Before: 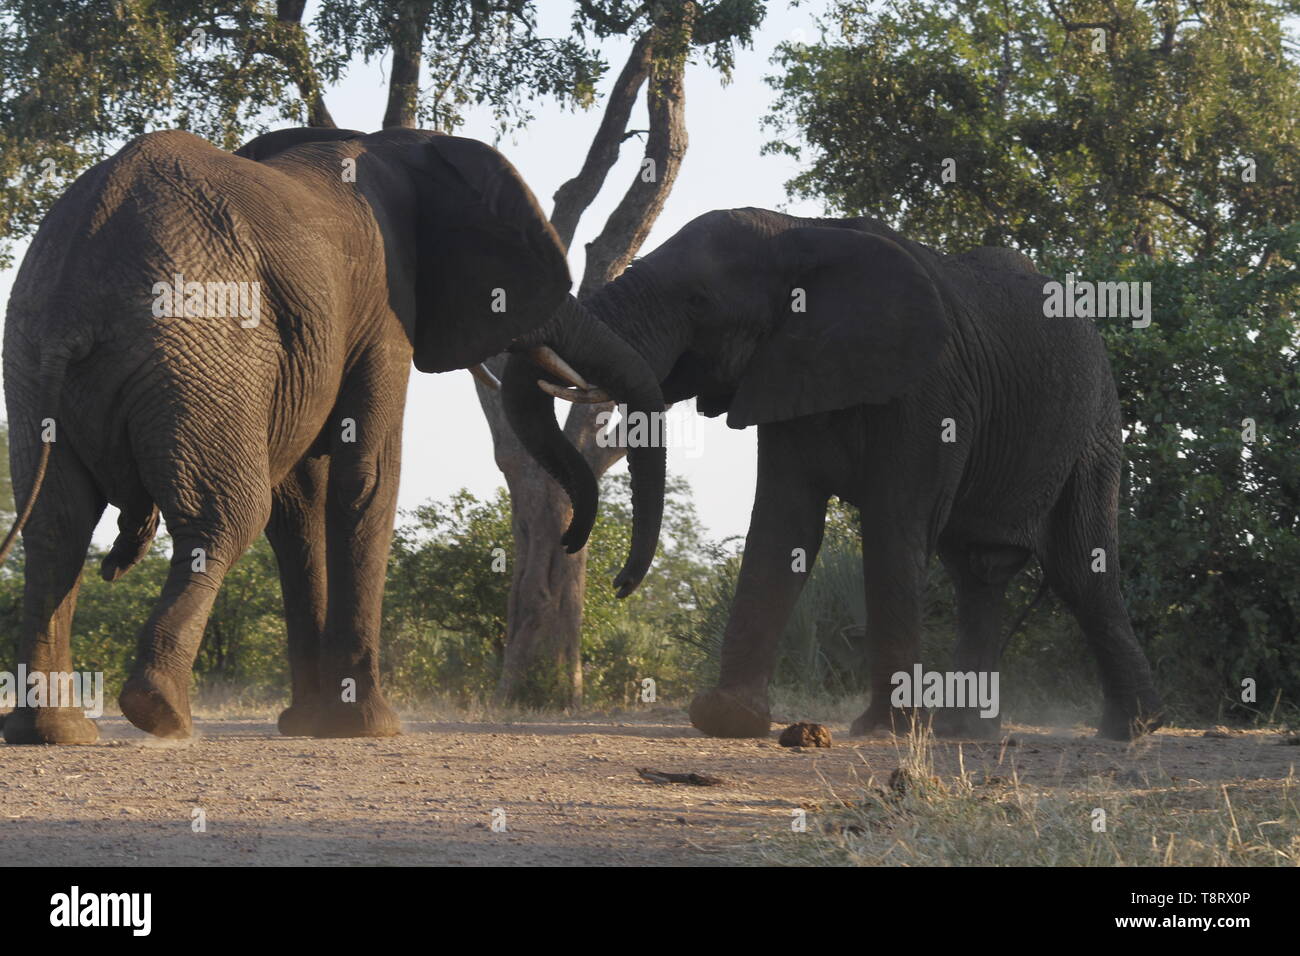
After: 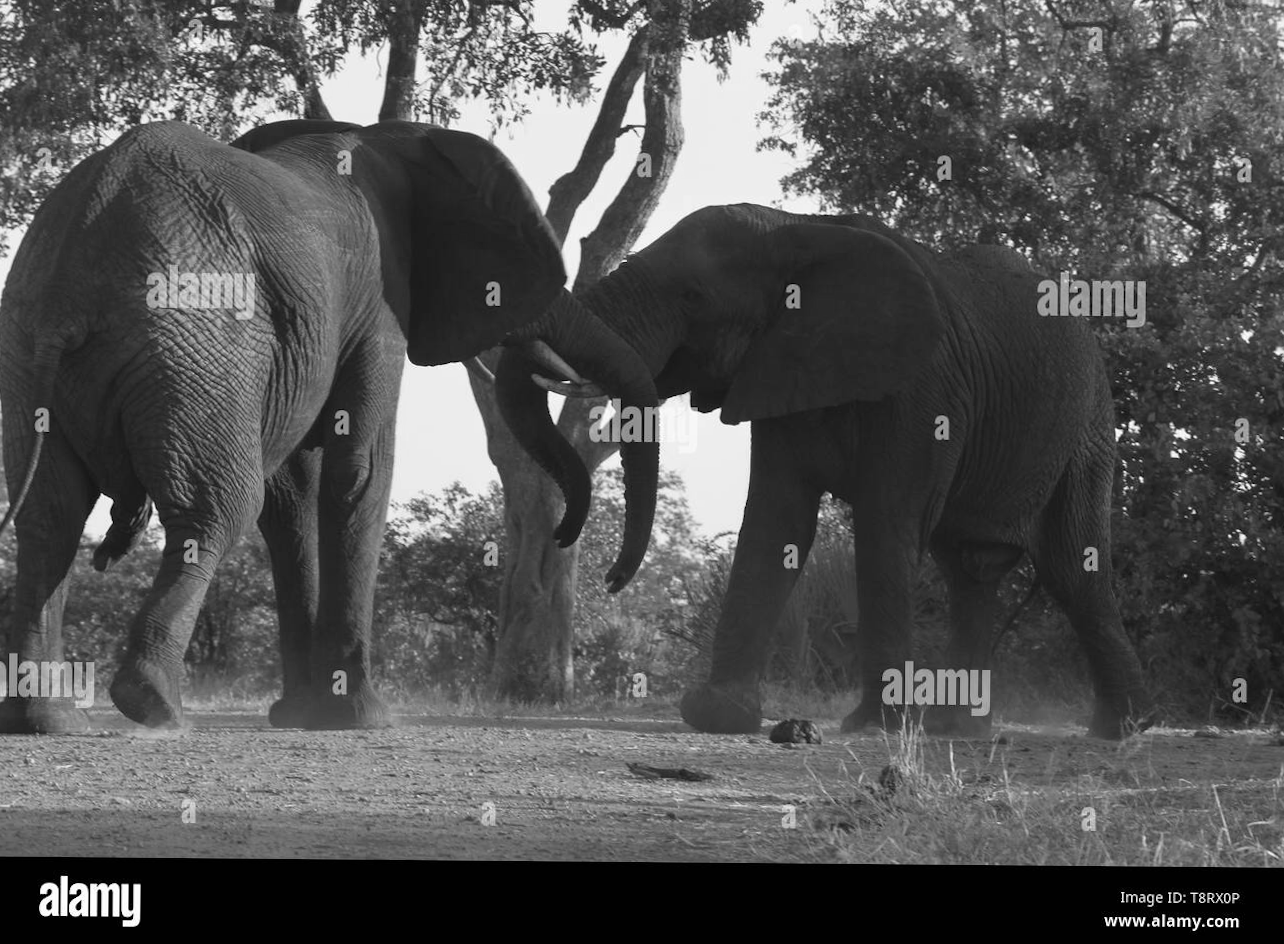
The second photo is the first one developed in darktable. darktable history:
crop and rotate: angle -0.5°
white balance: red 0.954, blue 1.079
monochrome: a 1.94, b -0.638
